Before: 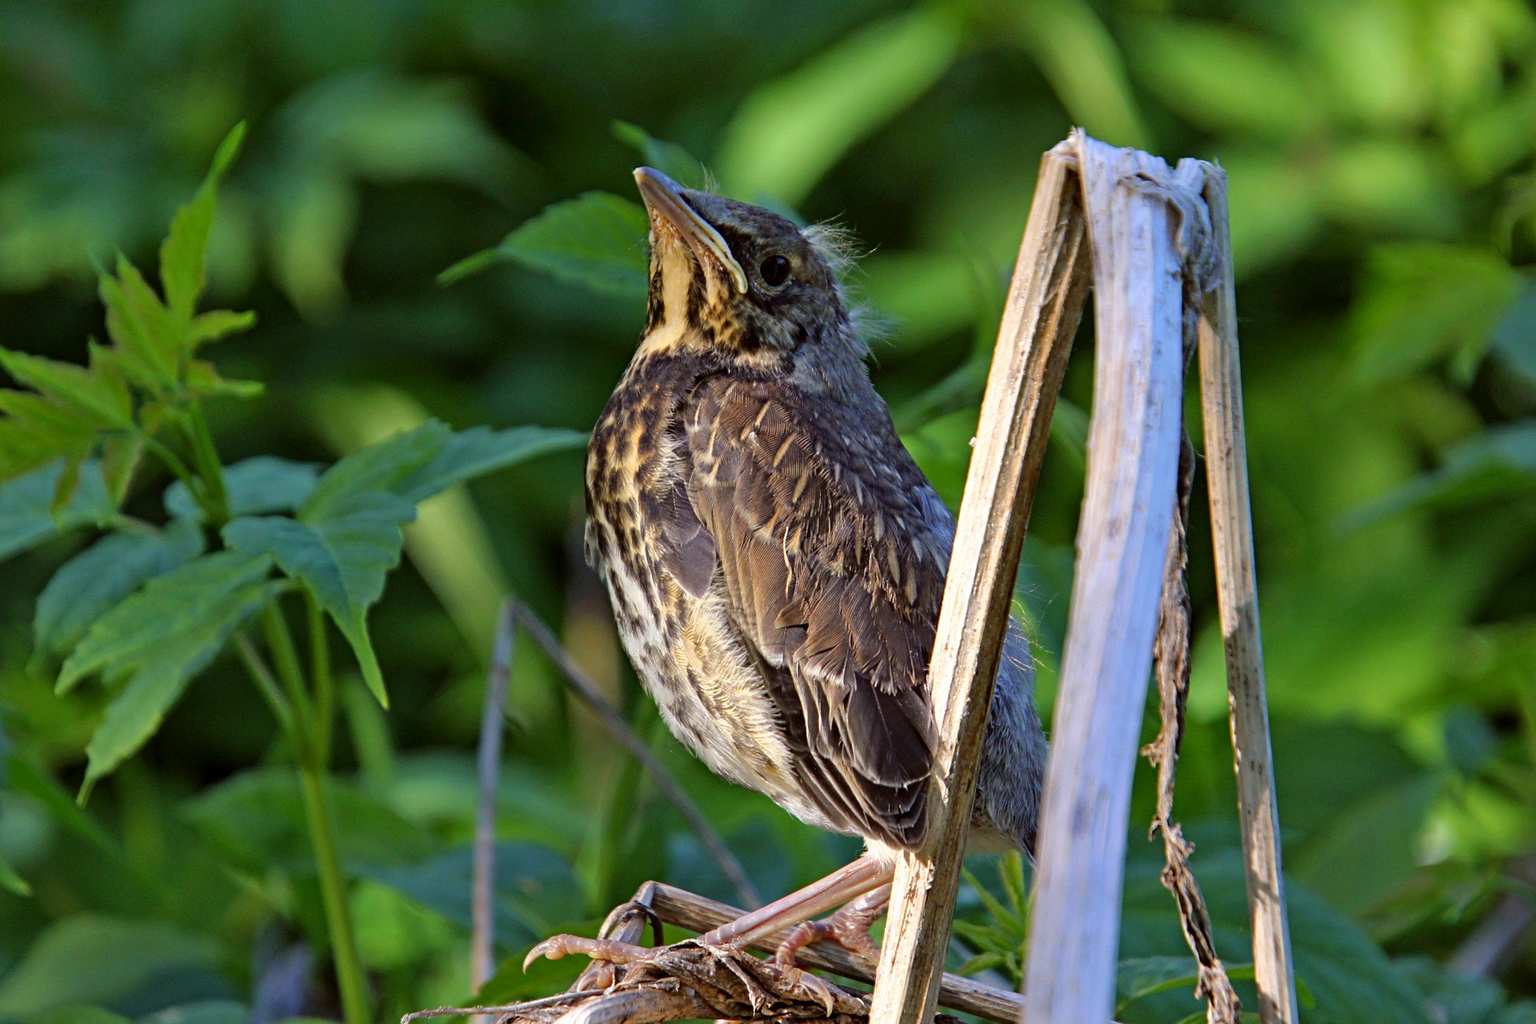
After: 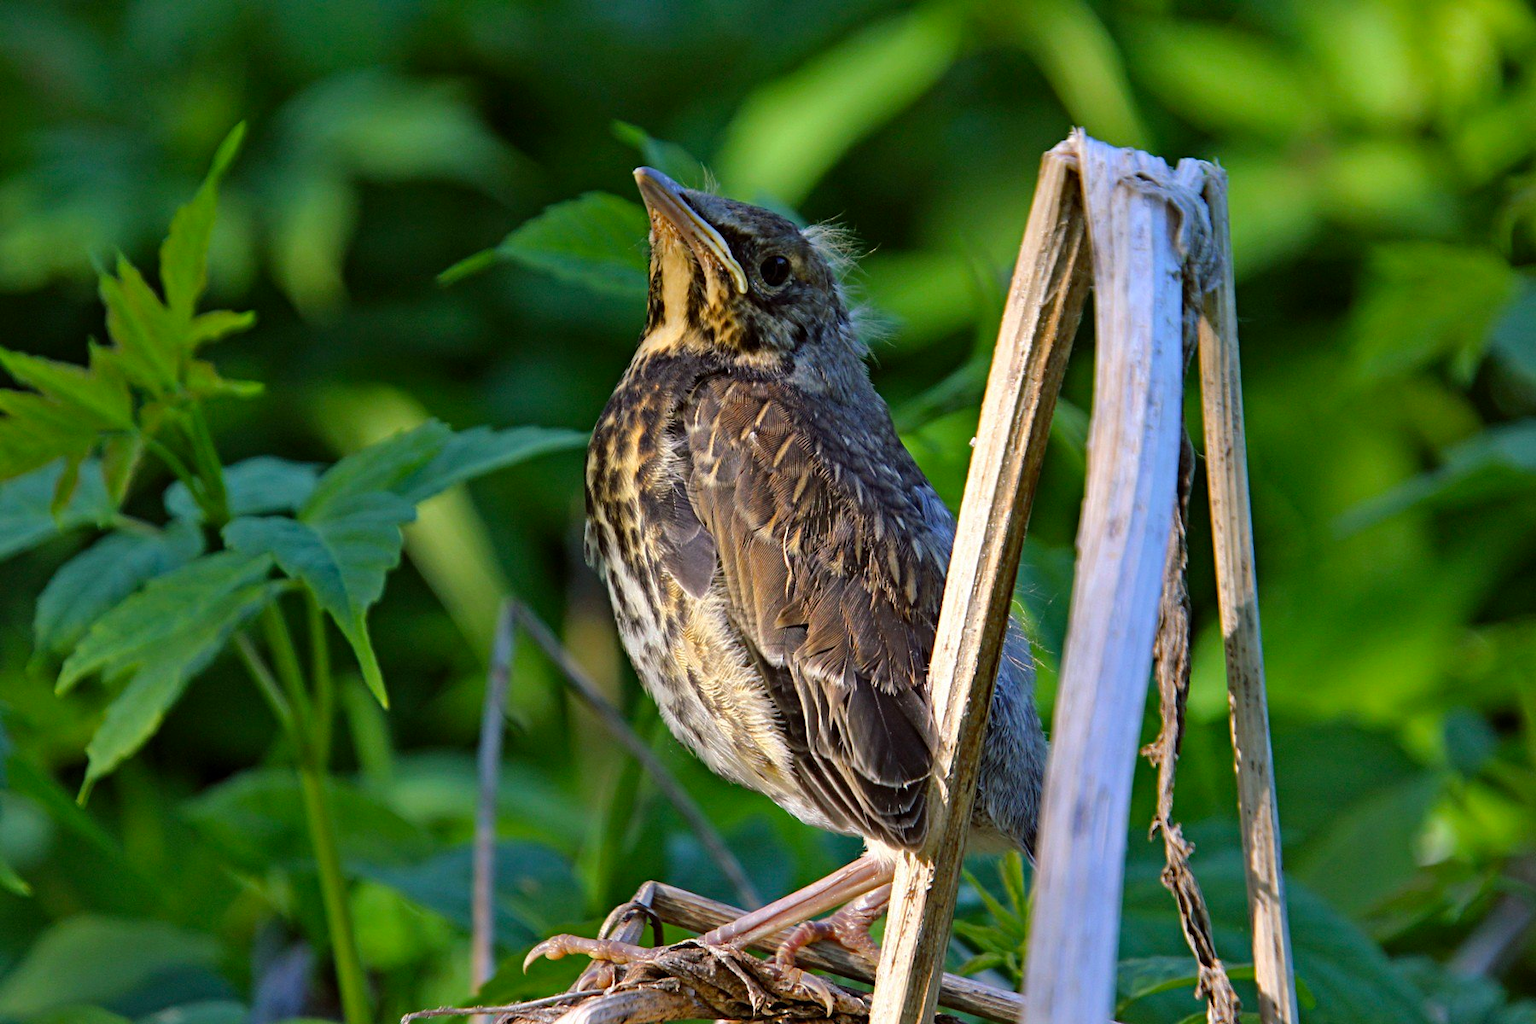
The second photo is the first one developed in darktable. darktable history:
color balance rgb: shadows lift › luminance -8.102%, shadows lift › chroma 2.245%, shadows lift › hue 164.23°, perceptual saturation grading › global saturation 14.743%
